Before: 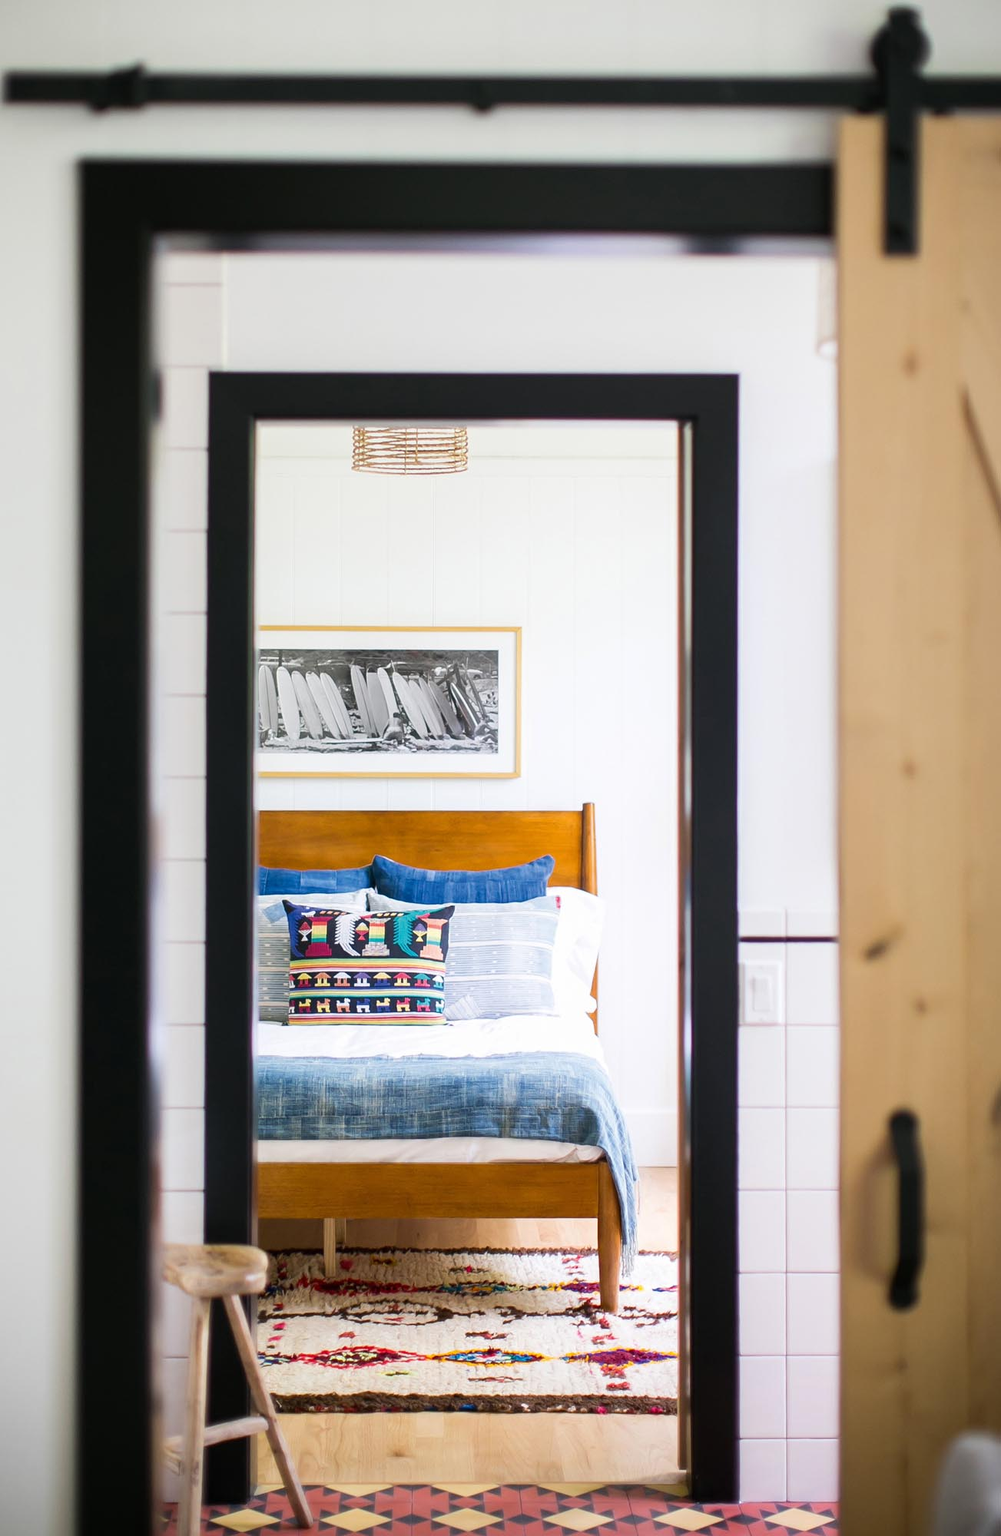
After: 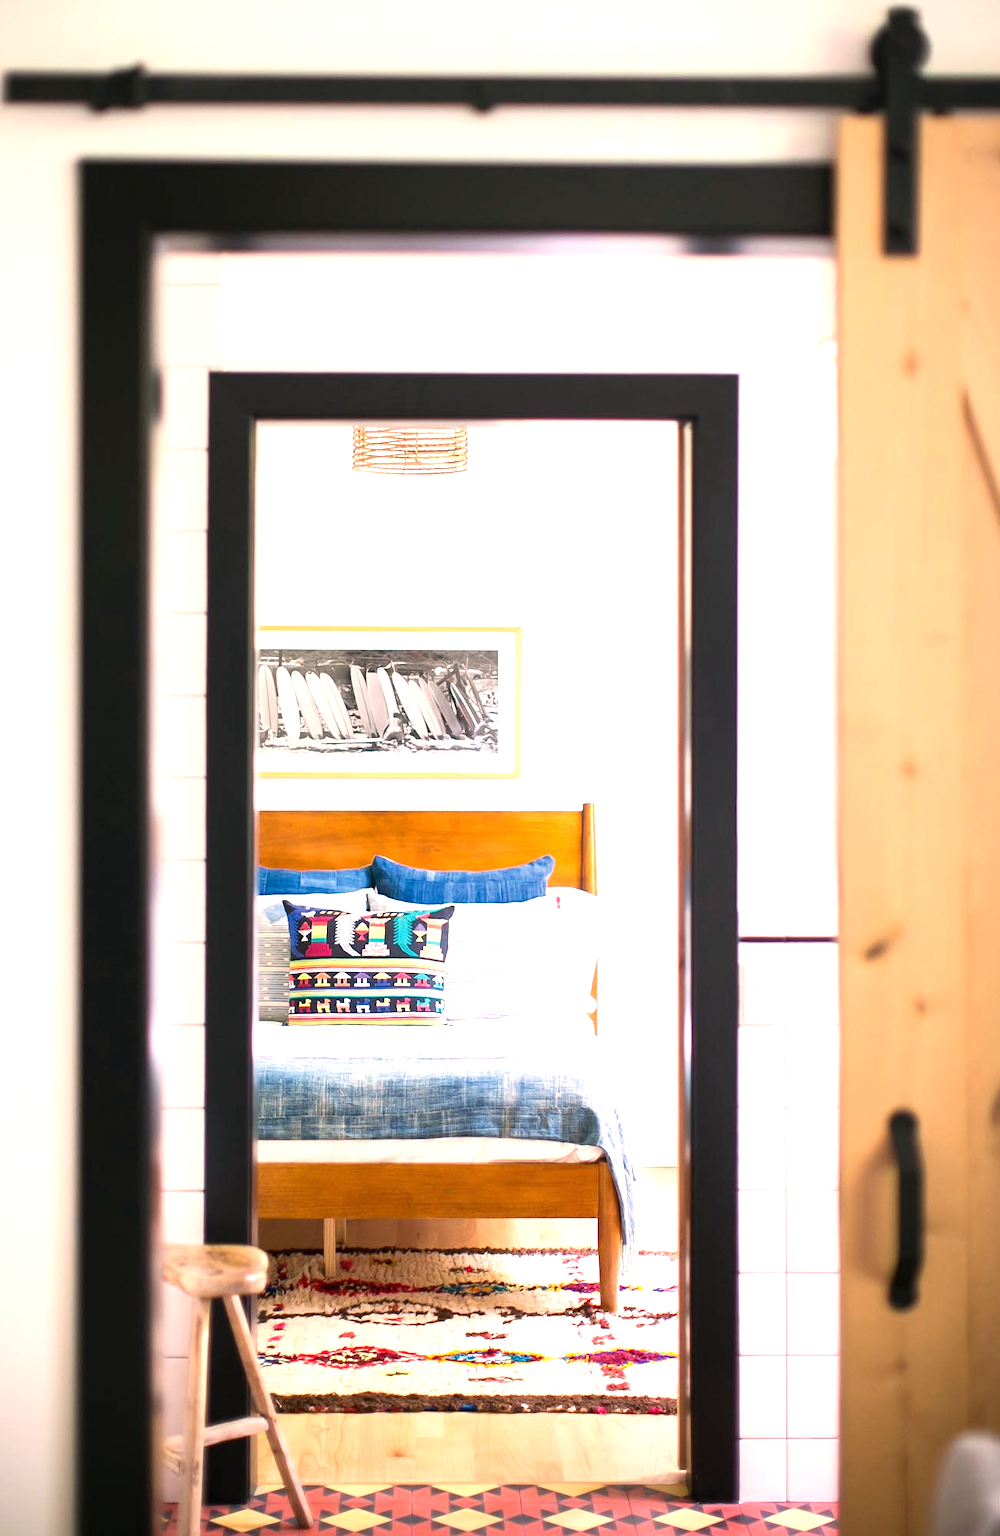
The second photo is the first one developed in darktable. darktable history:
white balance: red 1.127, blue 0.943
exposure: exposure 0.74 EV, compensate highlight preservation false
